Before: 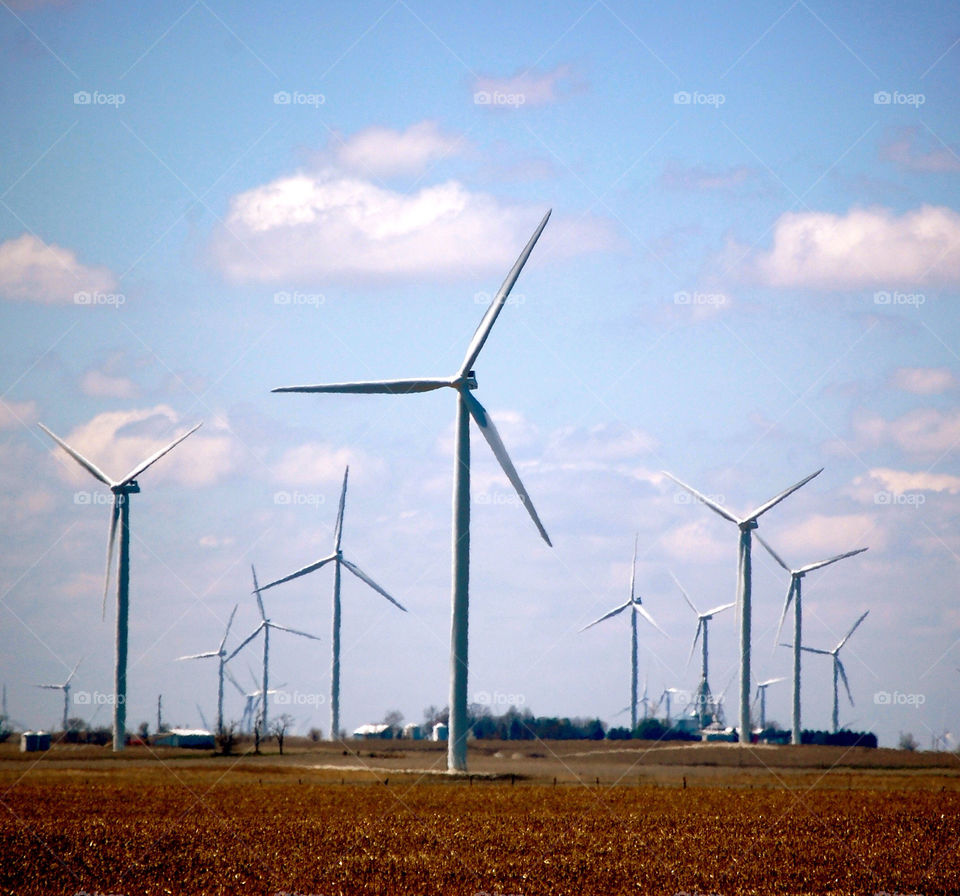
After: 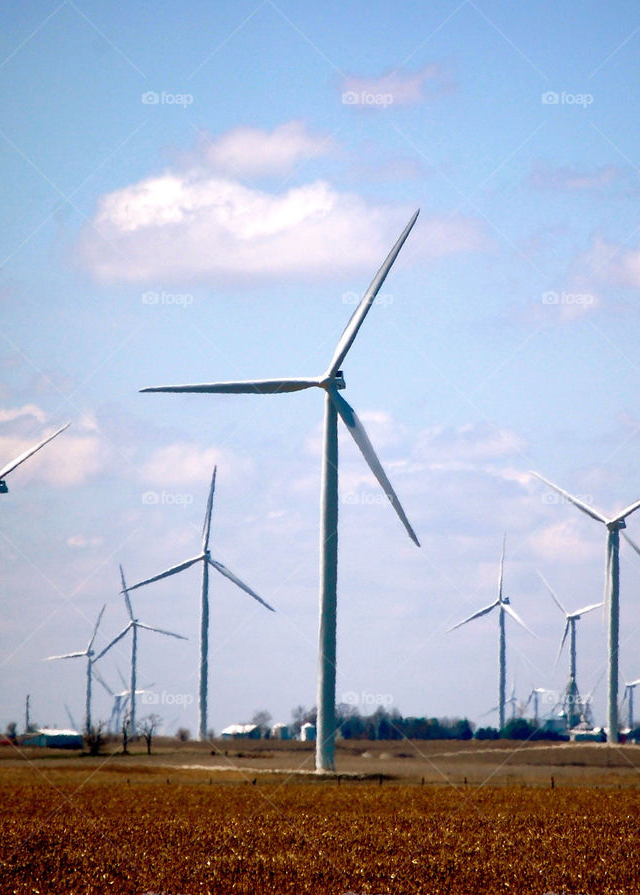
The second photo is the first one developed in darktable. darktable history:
color zones: curves: ch0 [(0.25, 0.5) (0.423, 0.5) (0.443, 0.5) (0.521, 0.756) (0.568, 0.5) (0.576, 0.5) (0.75, 0.5)]; ch1 [(0.25, 0.5) (0.423, 0.5) (0.443, 0.5) (0.539, 0.873) (0.624, 0.565) (0.631, 0.5) (0.75, 0.5)]
crop and rotate: left 13.755%, right 19.533%
